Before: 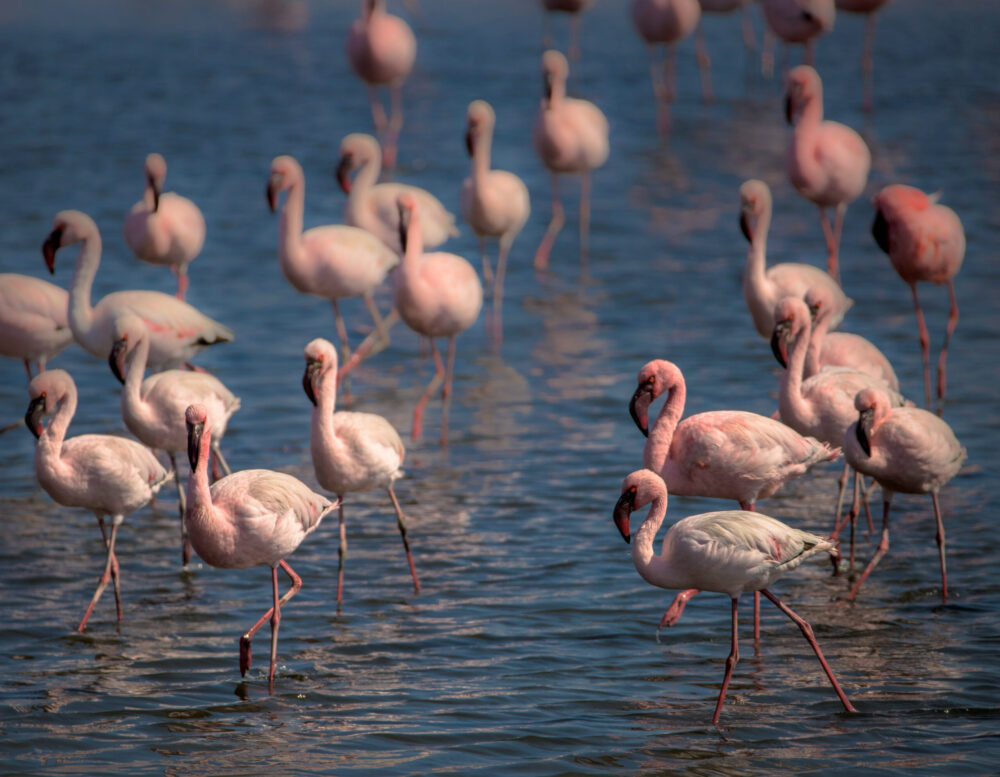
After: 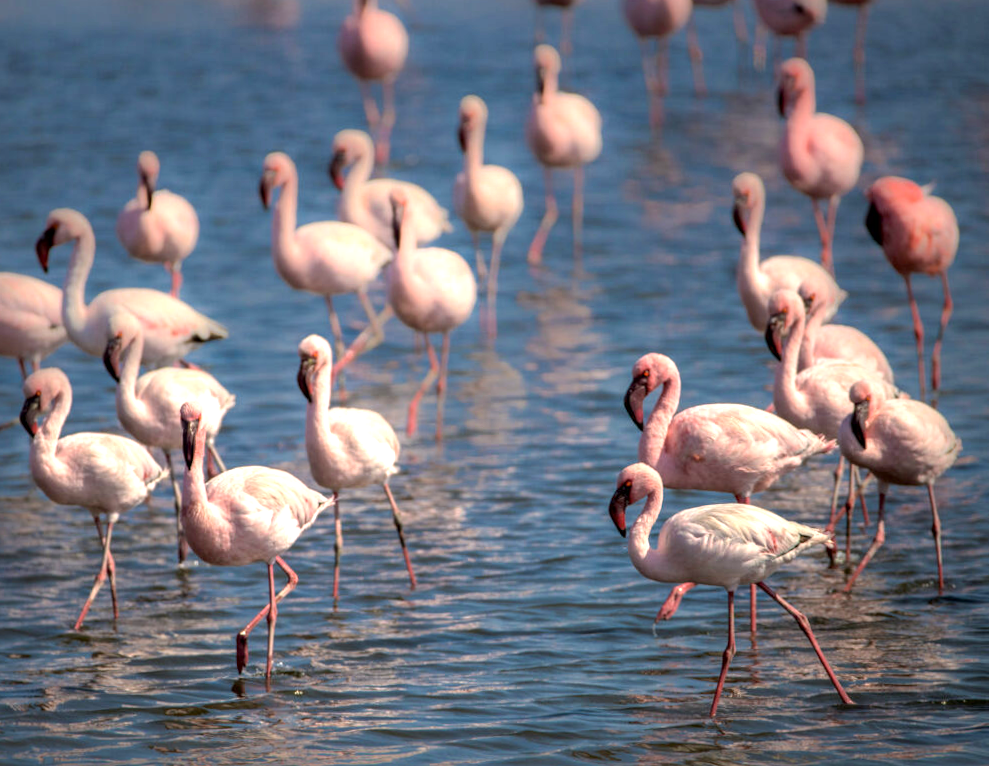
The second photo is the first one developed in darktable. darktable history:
exposure: black level correction 0.001, exposure 0.955 EV, compensate exposure bias true, compensate highlight preservation false
rotate and perspective: rotation -0.45°, automatic cropping original format, crop left 0.008, crop right 0.992, crop top 0.012, crop bottom 0.988
local contrast: mode bilateral grid, contrast 15, coarseness 36, detail 105%, midtone range 0.2
